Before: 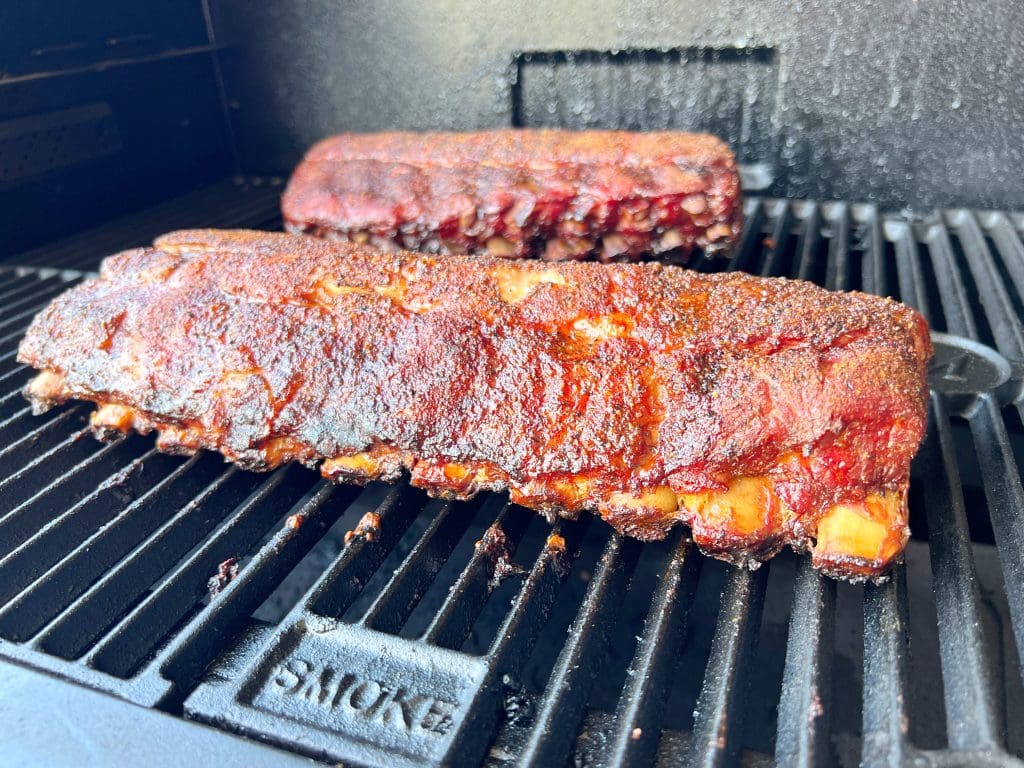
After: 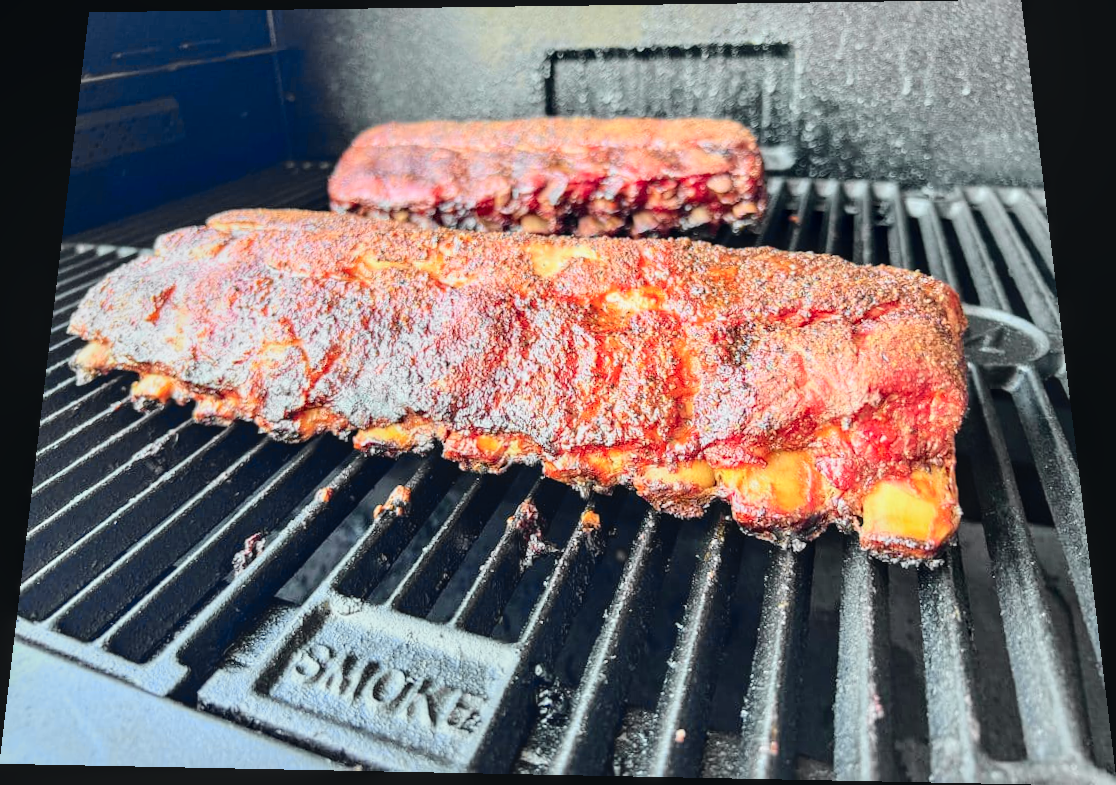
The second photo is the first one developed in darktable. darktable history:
tone curve: curves: ch0 [(0, 0.026) (0.104, 0.1) (0.233, 0.262) (0.398, 0.507) (0.498, 0.621) (0.65, 0.757) (0.835, 0.883) (1, 0.961)]; ch1 [(0, 0) (0.346, 0.307) (0.408, 0.369) (0.453, 0.457) (0.482, 0.476) (0.502, 0.498) (0.521, 0.503) (0.553, 0.554) (0.638, 0.646) (0.693, 0.727) (1, 1)]; ch2 [(0, 0) (0.366, 0.337) (0.434, 0.46) (0.485, 0.494) (0.5, 0.494) (0.511, 0.508) (0.537, 0.55) (0.579, 0.599) (0.663, 0.67) (1, 1)], color space Lab, independent channels, preserve colors none
rotate and perspective: rotation 0.128°, lens shift (vertical) -0.181, lens shift (horizontal) -0.044, shear 0.001, automatic cropping off
local contrast: on, module defaults
